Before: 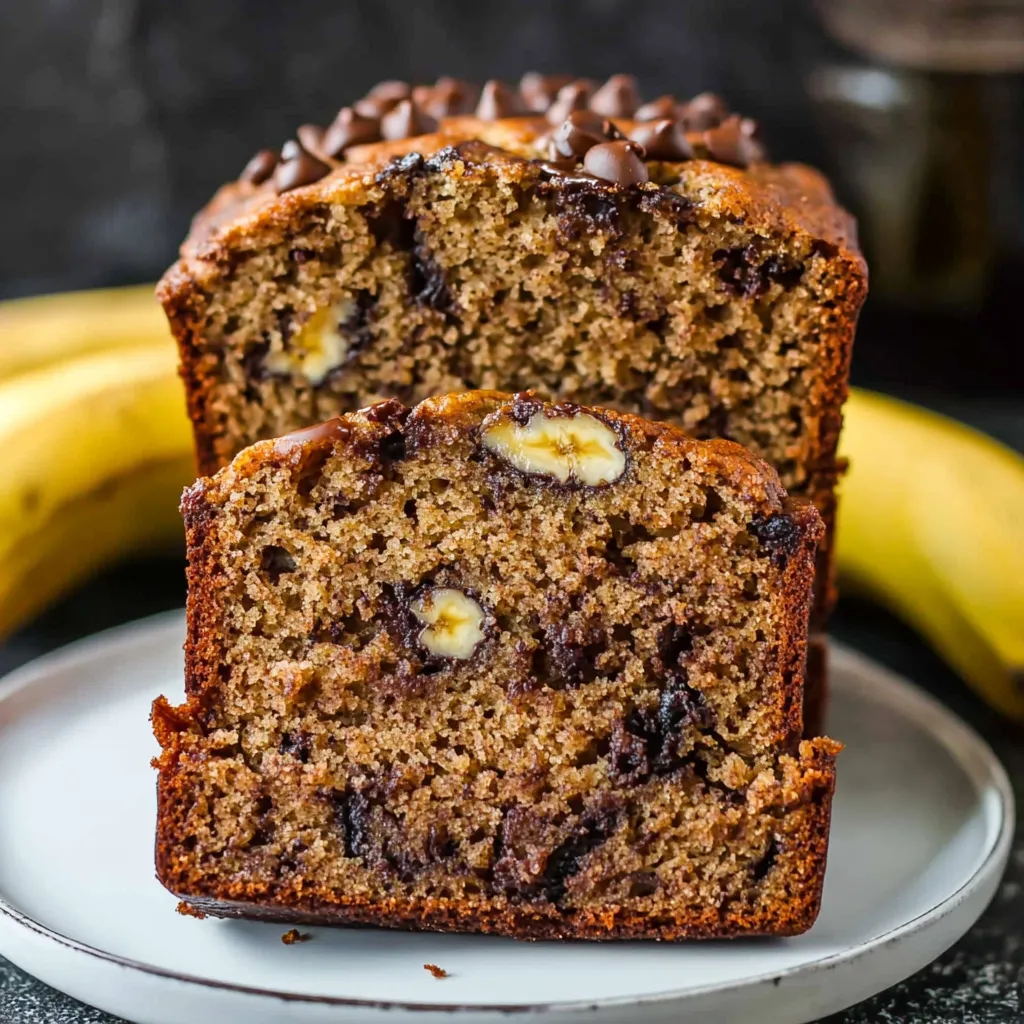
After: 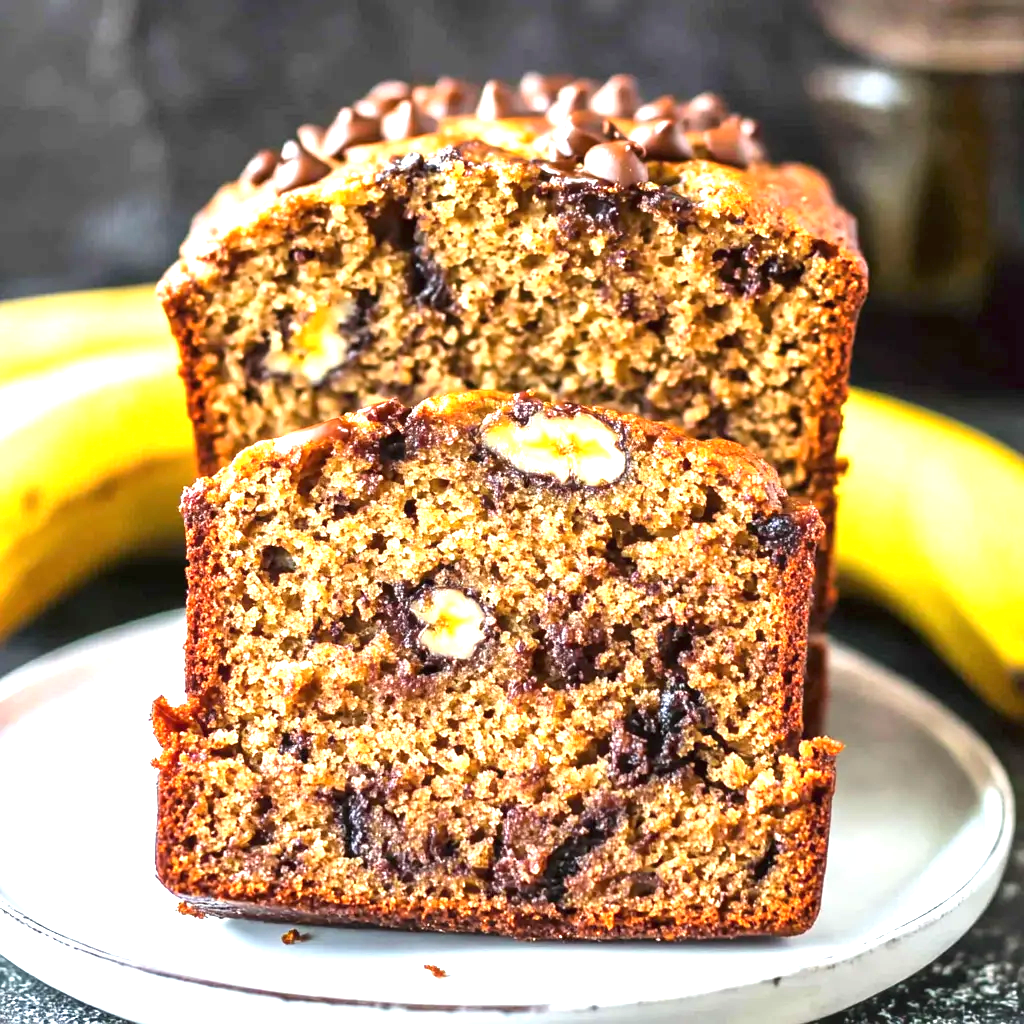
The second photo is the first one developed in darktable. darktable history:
exposure: black level correction 0, exposure 1.675 EV, compensate highlight preservation false
